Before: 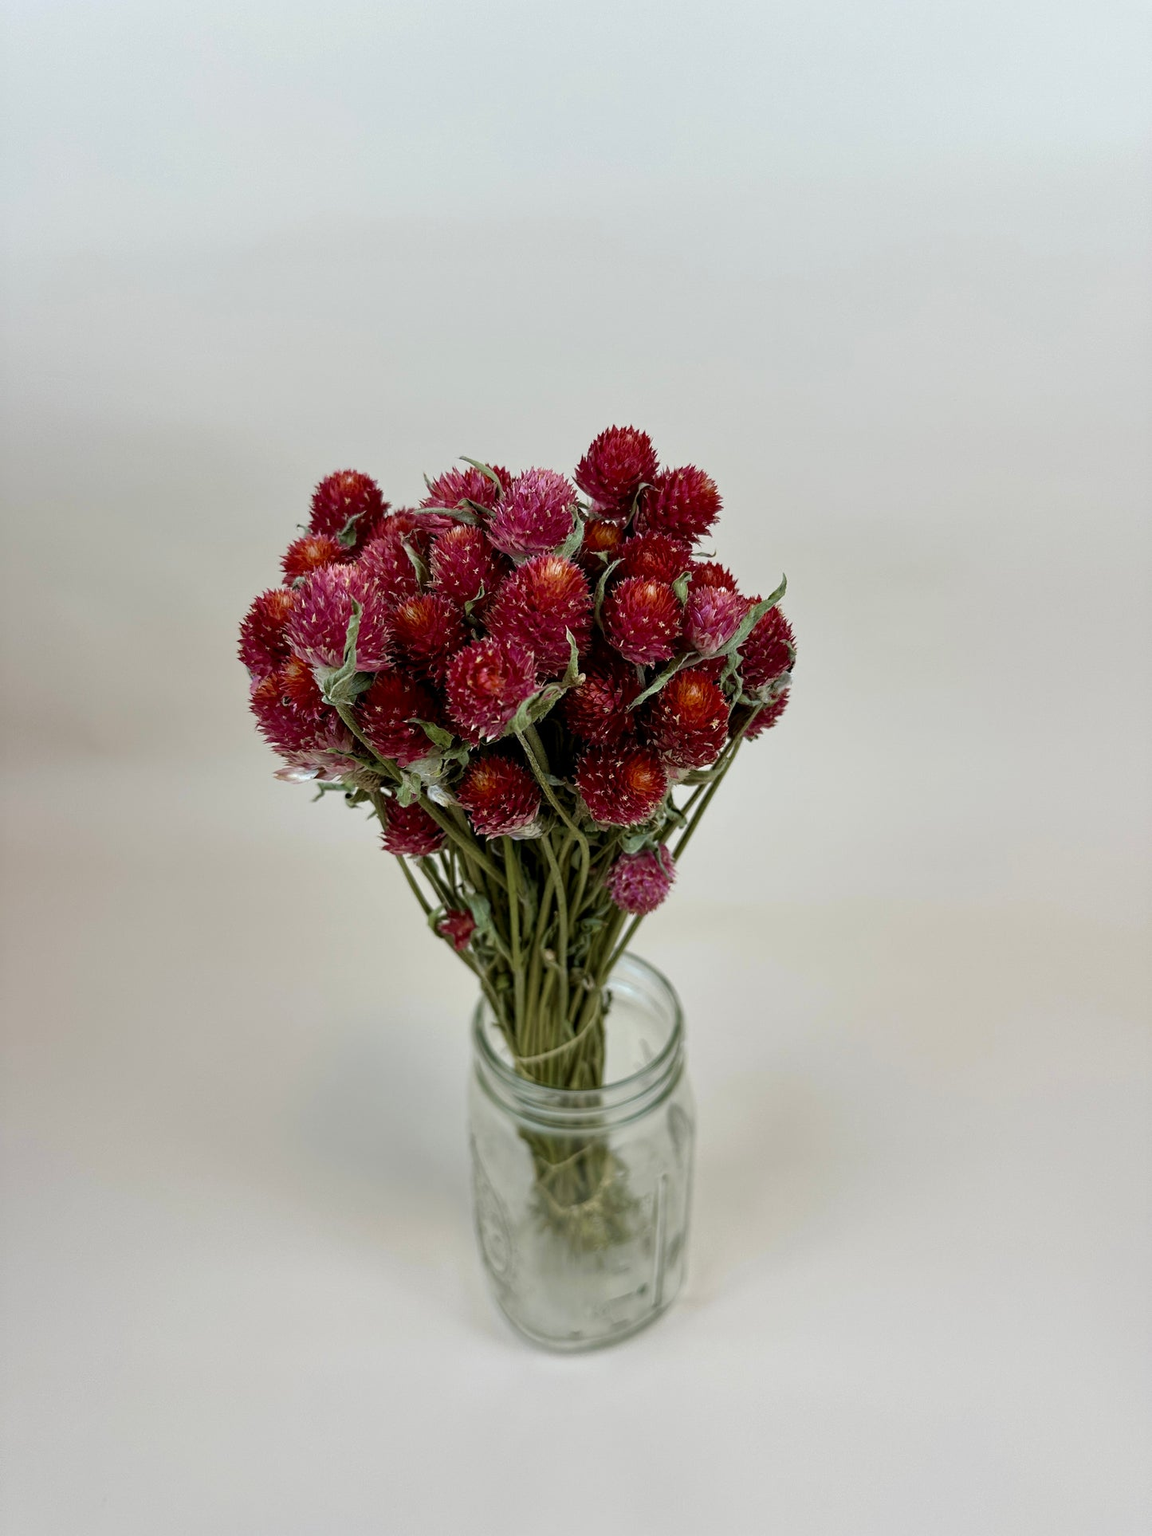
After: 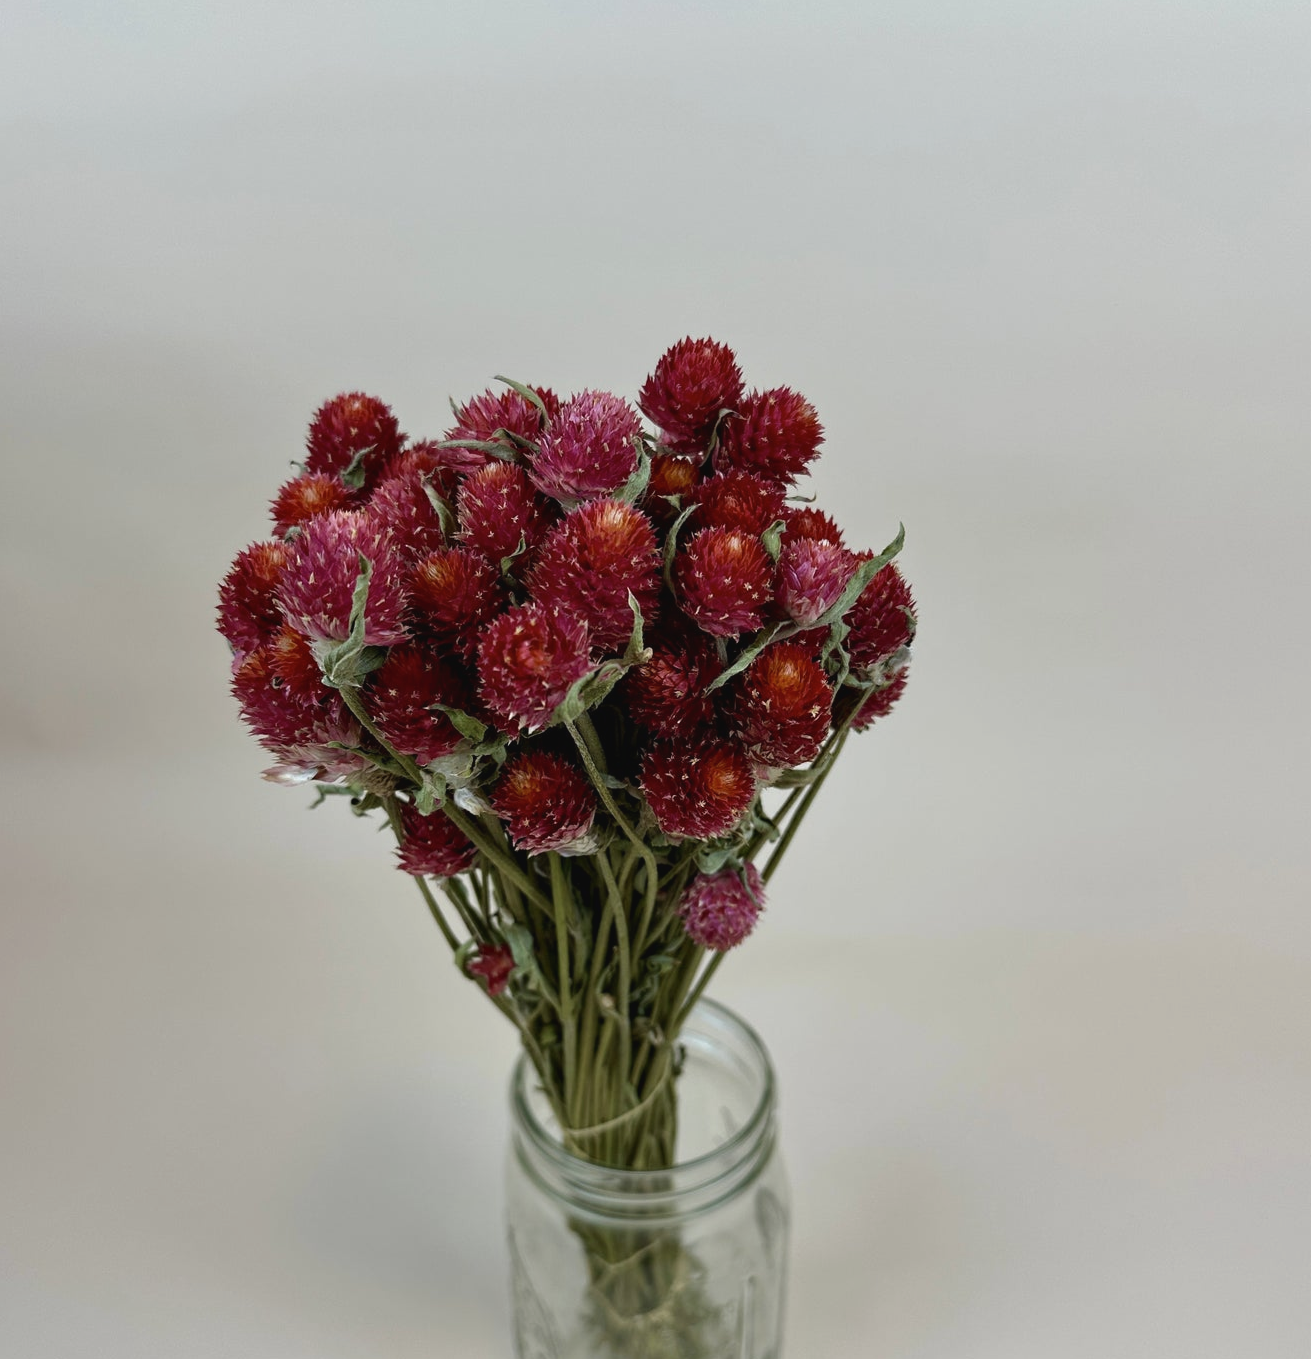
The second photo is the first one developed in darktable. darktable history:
crop: left 5.699%, top 10.233%, right 3.56%, bottom 19.208%
contrast equalizer: octaves 7, y [[0.5, 0.5, 0.478, 0.5, 0.5, 0.5], [0.5 ×6], [0.5 ×6], [0 ×6], [0 ×6]], mix -0.995
contrast brightness saturation: contrast -0.081, brightness -0.04, saturation -0.109
